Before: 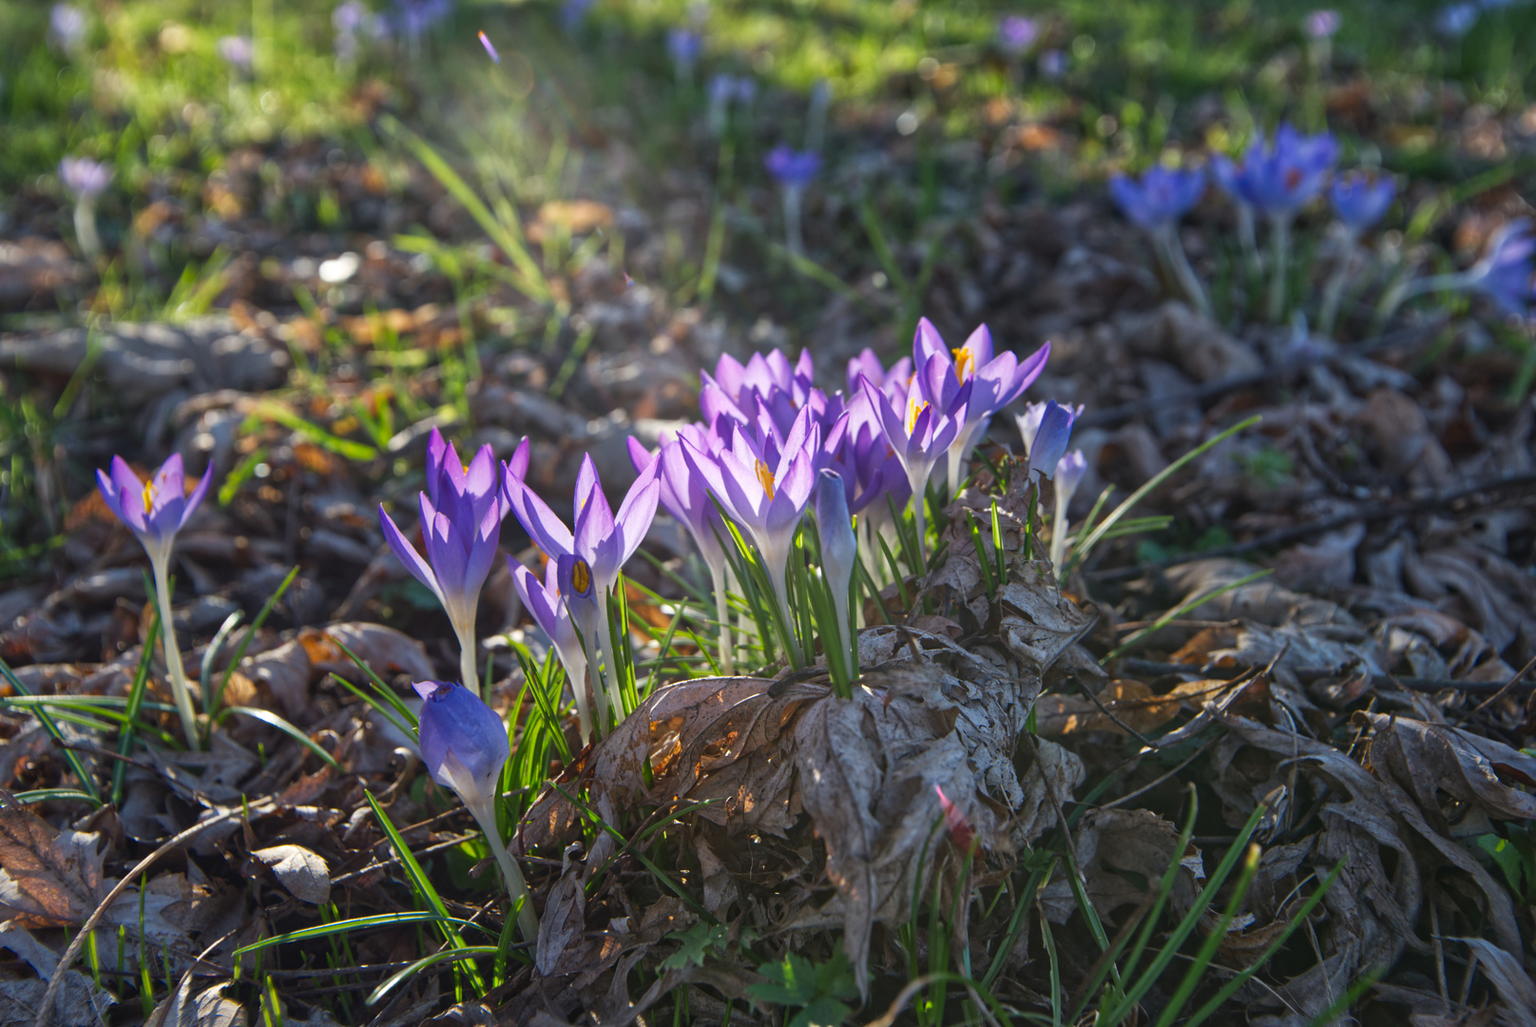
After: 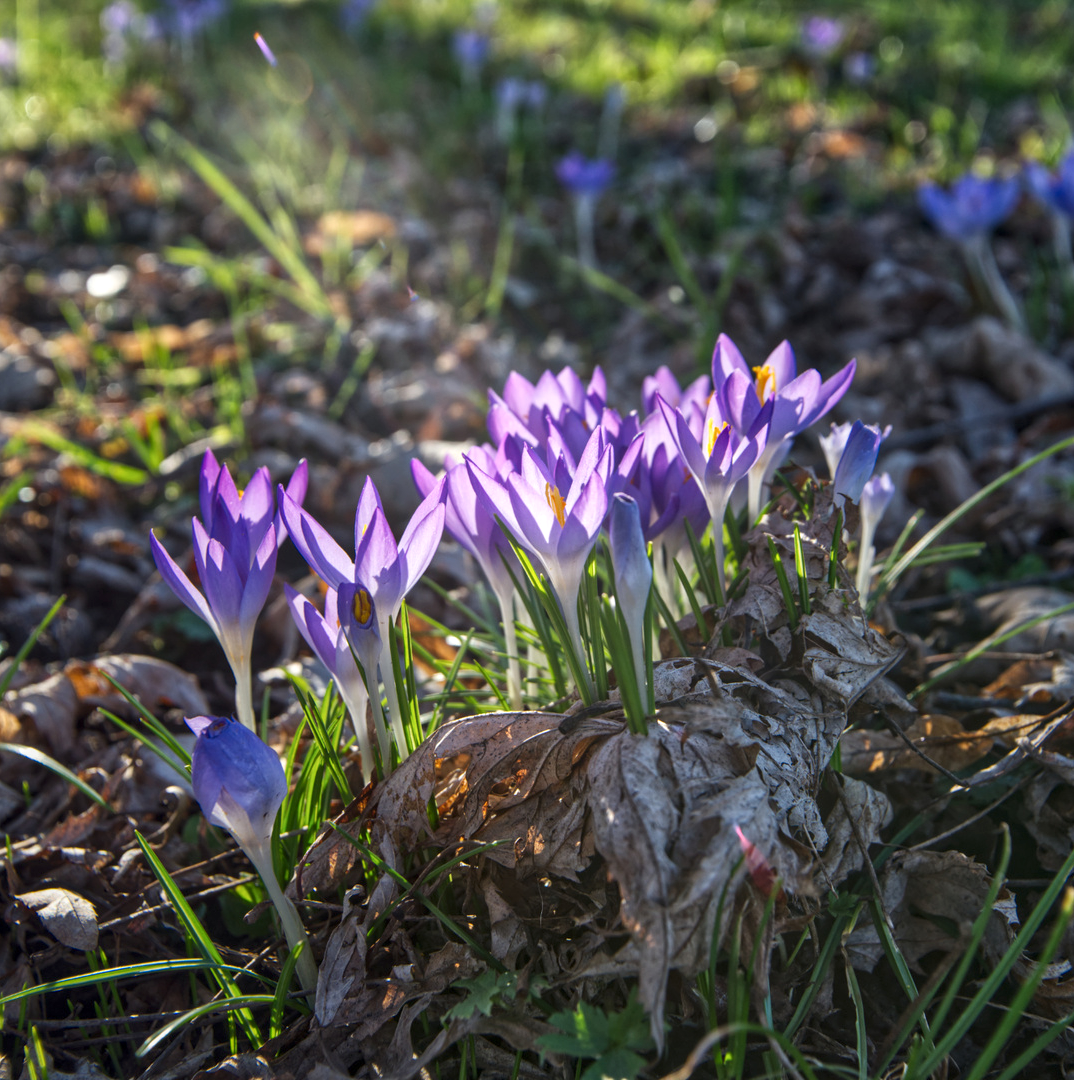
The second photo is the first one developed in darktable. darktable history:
local contrast: shadows 97%, midtone range 0.497
contrast brightness saturation: contrast 0.072
crop and rotate: left 15.441%, right 18.048%
